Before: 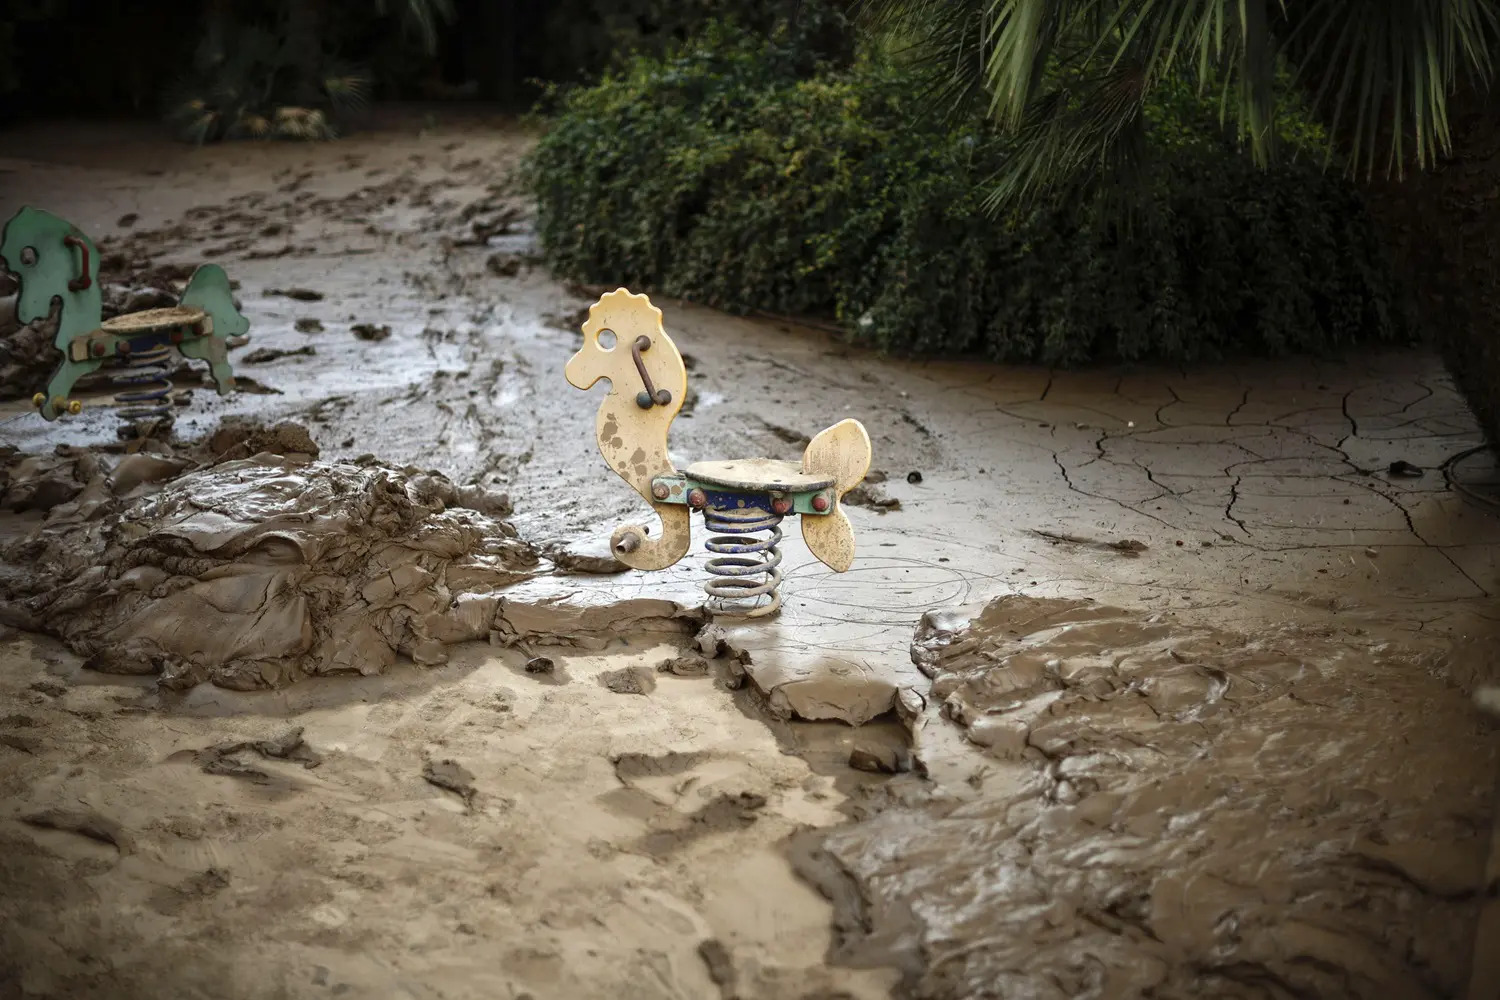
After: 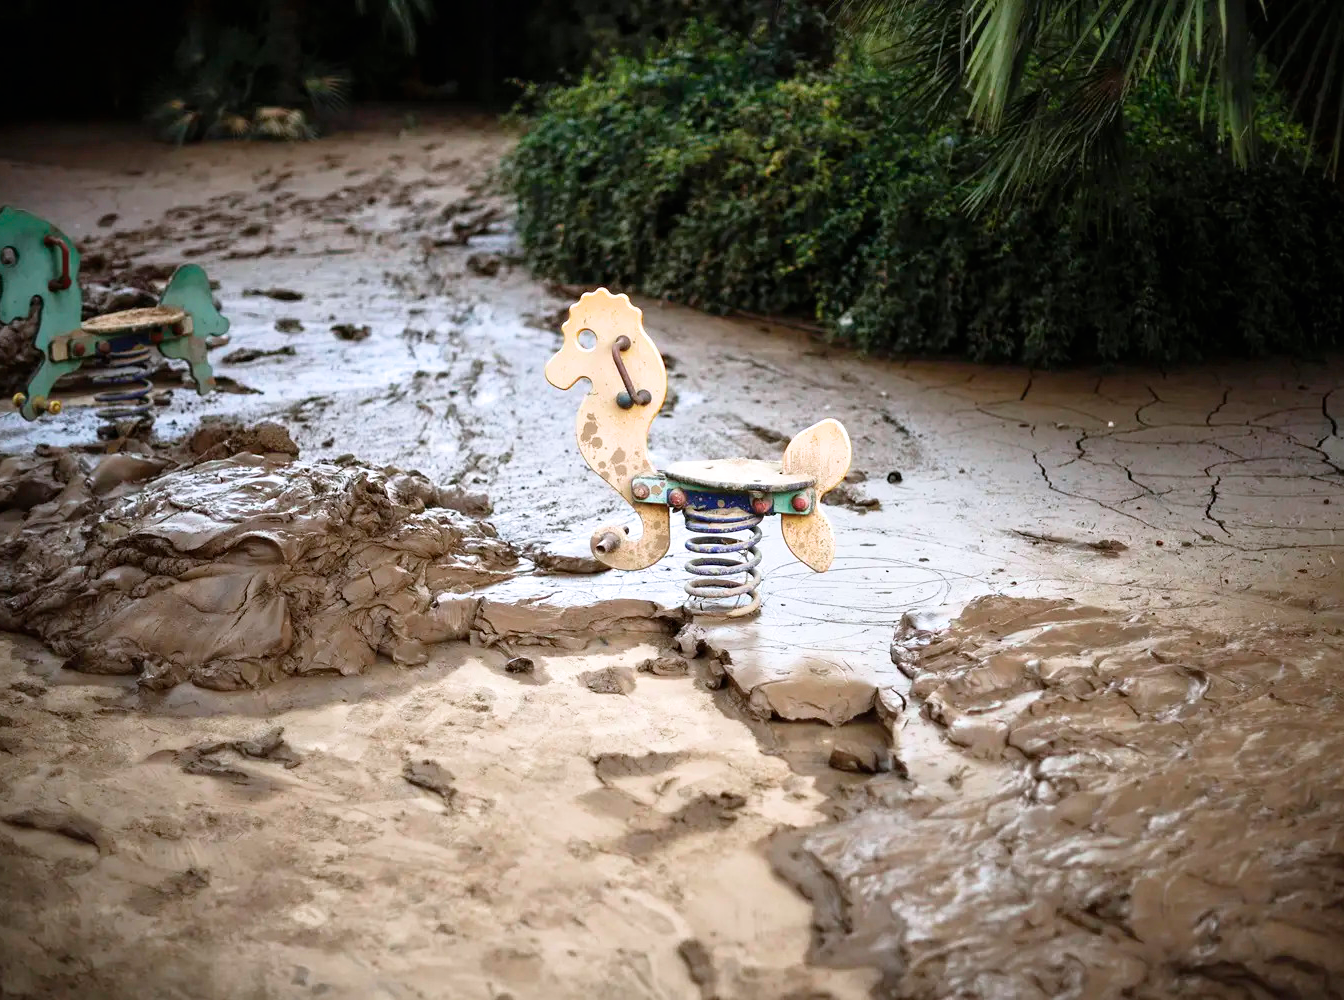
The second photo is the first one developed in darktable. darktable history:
crop and rotate: left 1.392%, right 9.007%
tone equalizer: on, module defaults
exposure: black level correction 0, exposure 0.599 EV, compensate highlight preservation false
filmic rgb: black relative exposure -16 EV, white relative exposure 2.94 EV, hardness 9.97
color calibration: illuminant as shot in camera, x 0.358, y 0.373, temperature 4628.91 K
